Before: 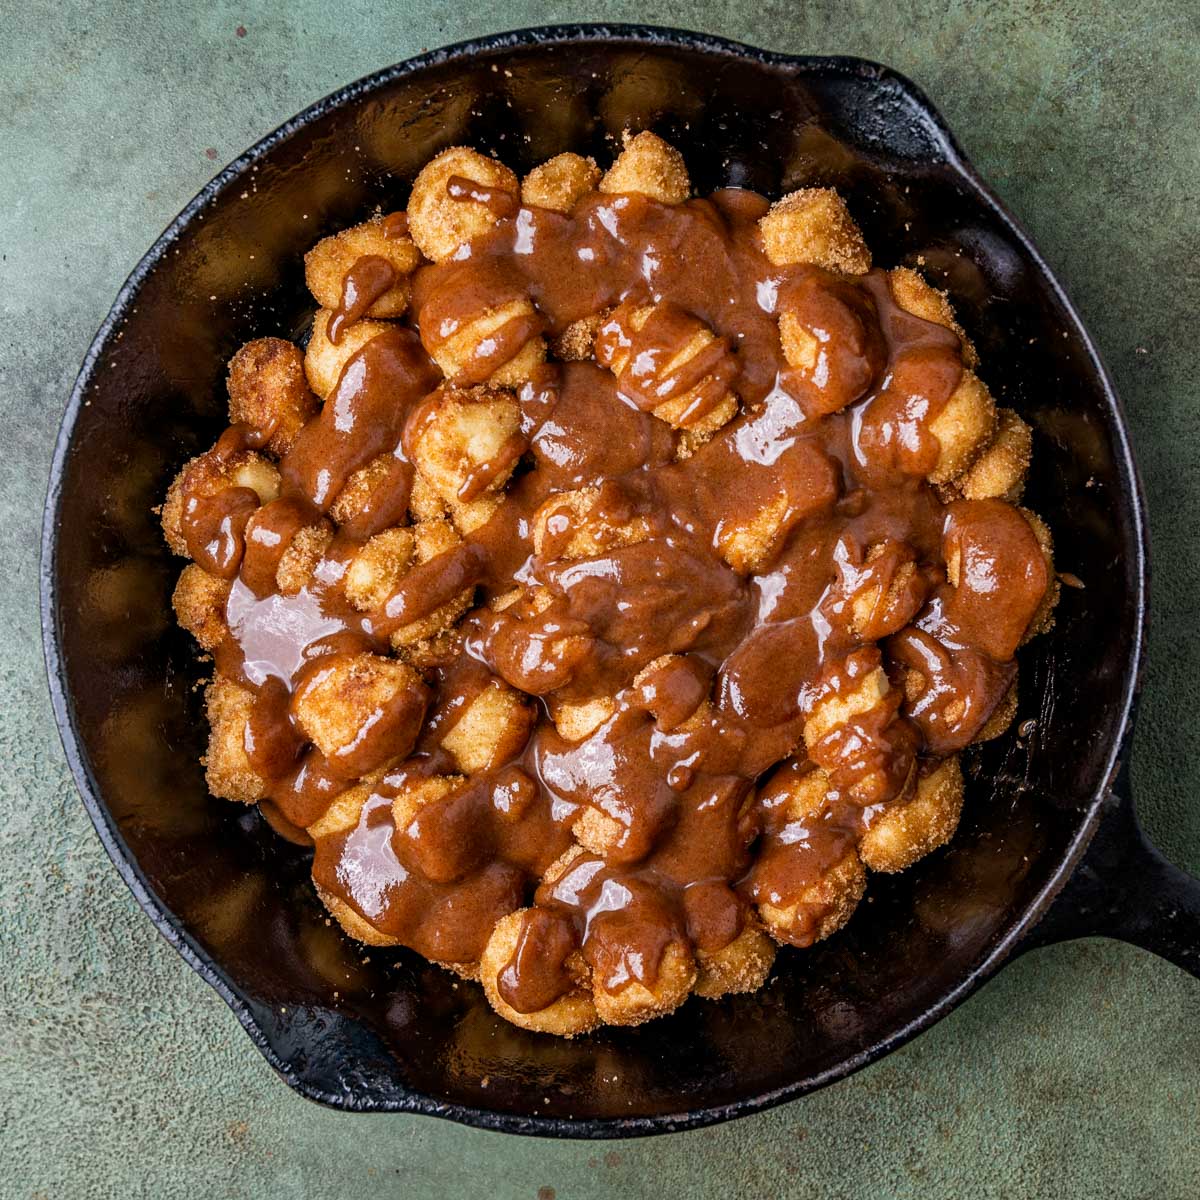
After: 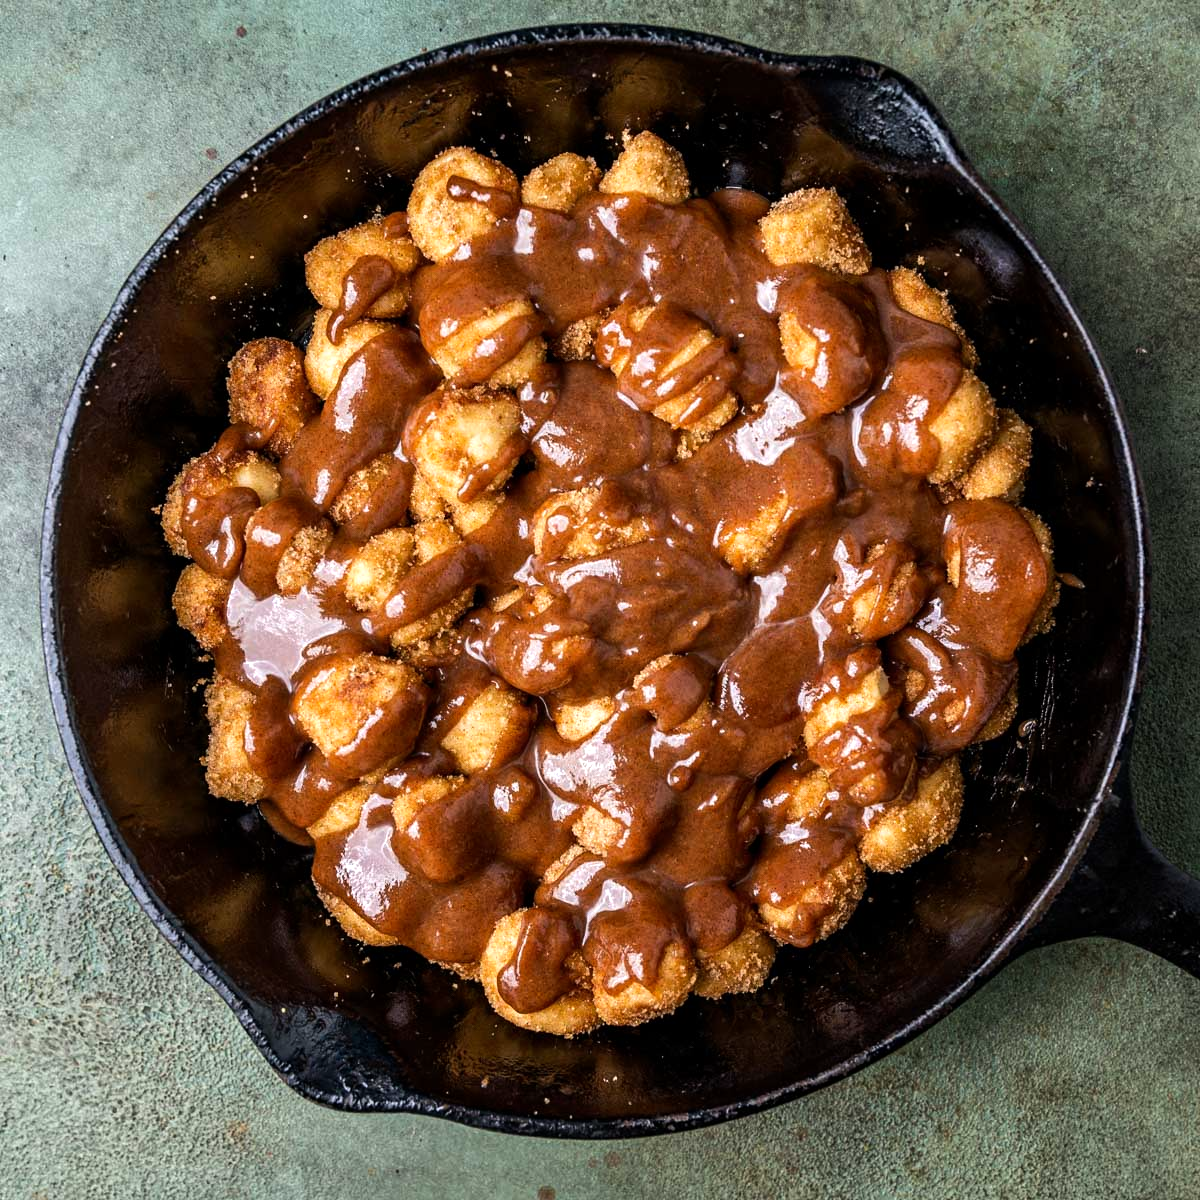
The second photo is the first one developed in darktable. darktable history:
tone equalizer: -8 EV -0.447 EV, -7 EV -0.399 EV, -6 EV -0.303 EV, -5 EV -0.191 EV, -3 EV 0.218 EV, -2 EV 0.323 EV, -1 EV 0.405 EV, +0 EV 0.397 EV, edges refinement/feathering 500, mask exposure compensation -1.57 EV, preserve details no
